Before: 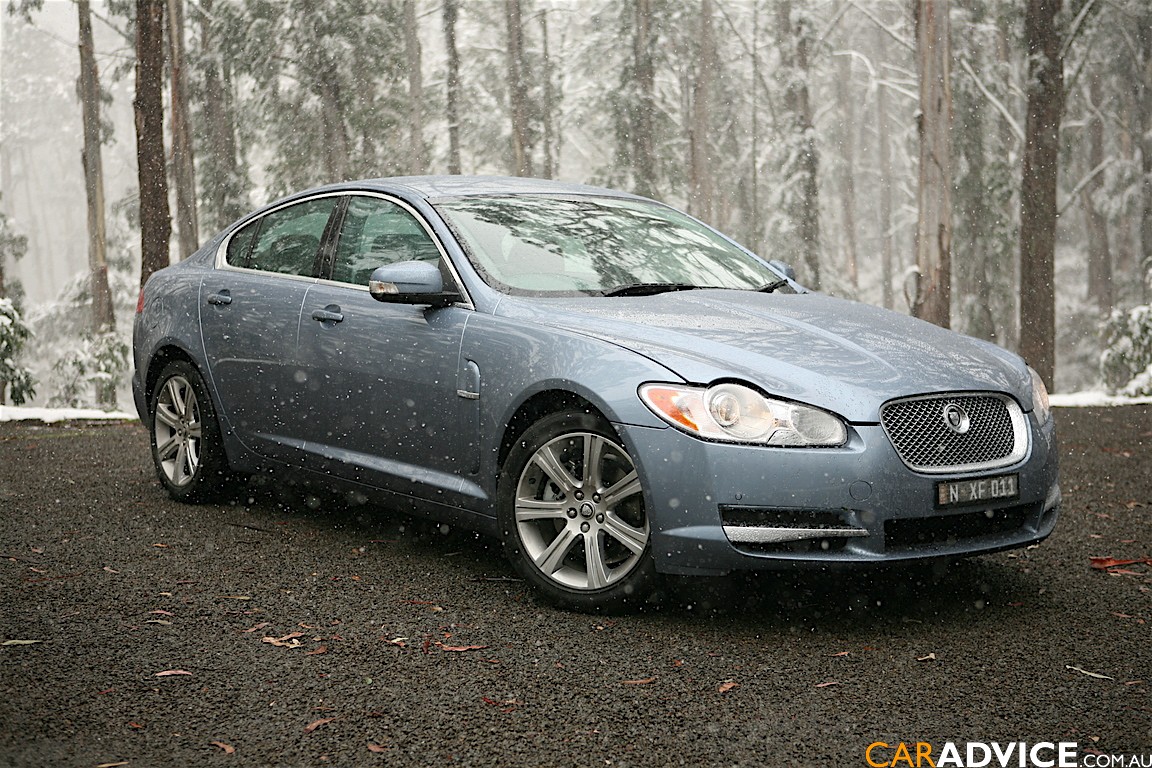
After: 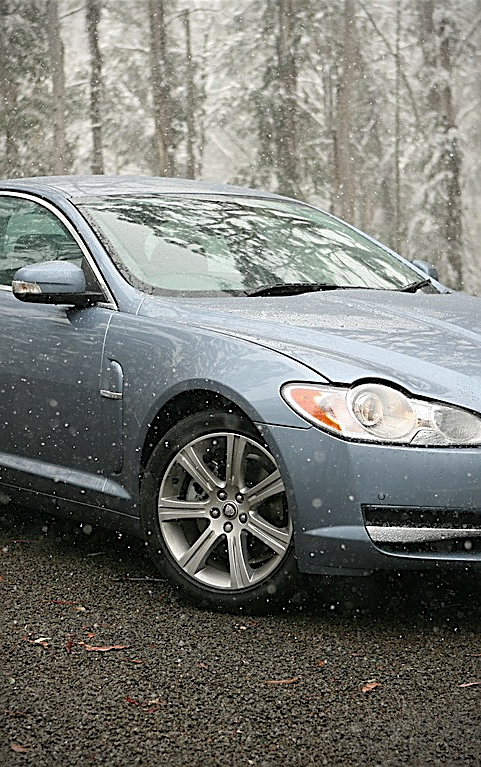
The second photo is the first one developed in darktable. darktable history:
shadows and highlights: shadows 25.33, highlights -23.45
sharpen: on, module defaults
crop: left 31.073%, right 27.164%
vignetting: fall-off start 91.74%
